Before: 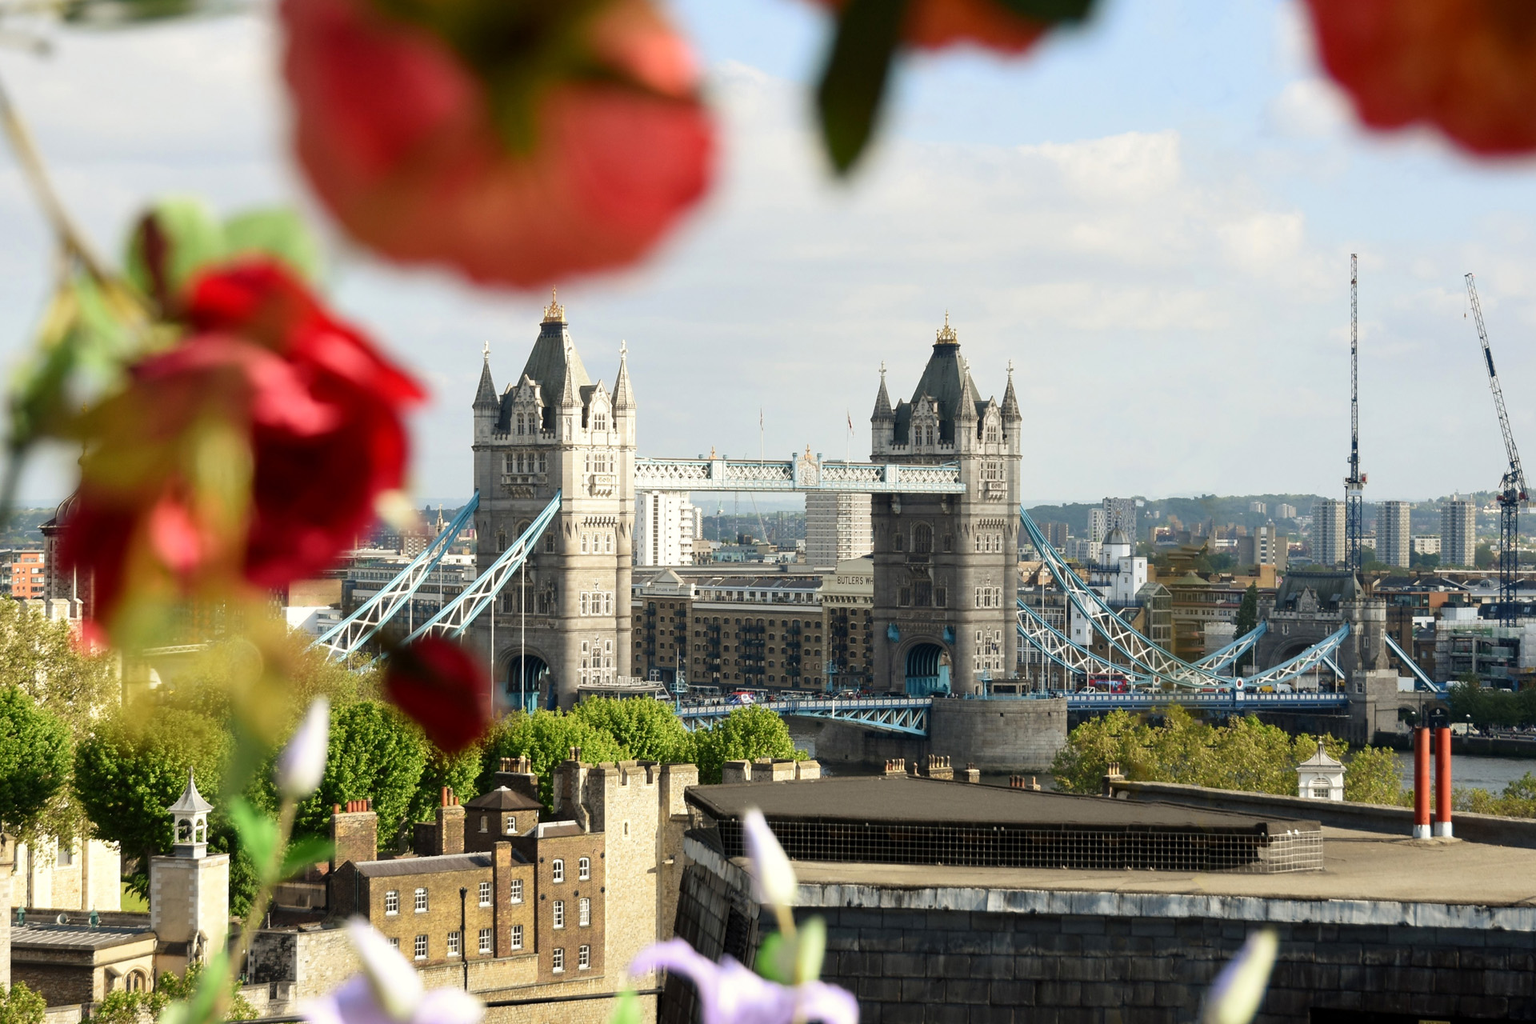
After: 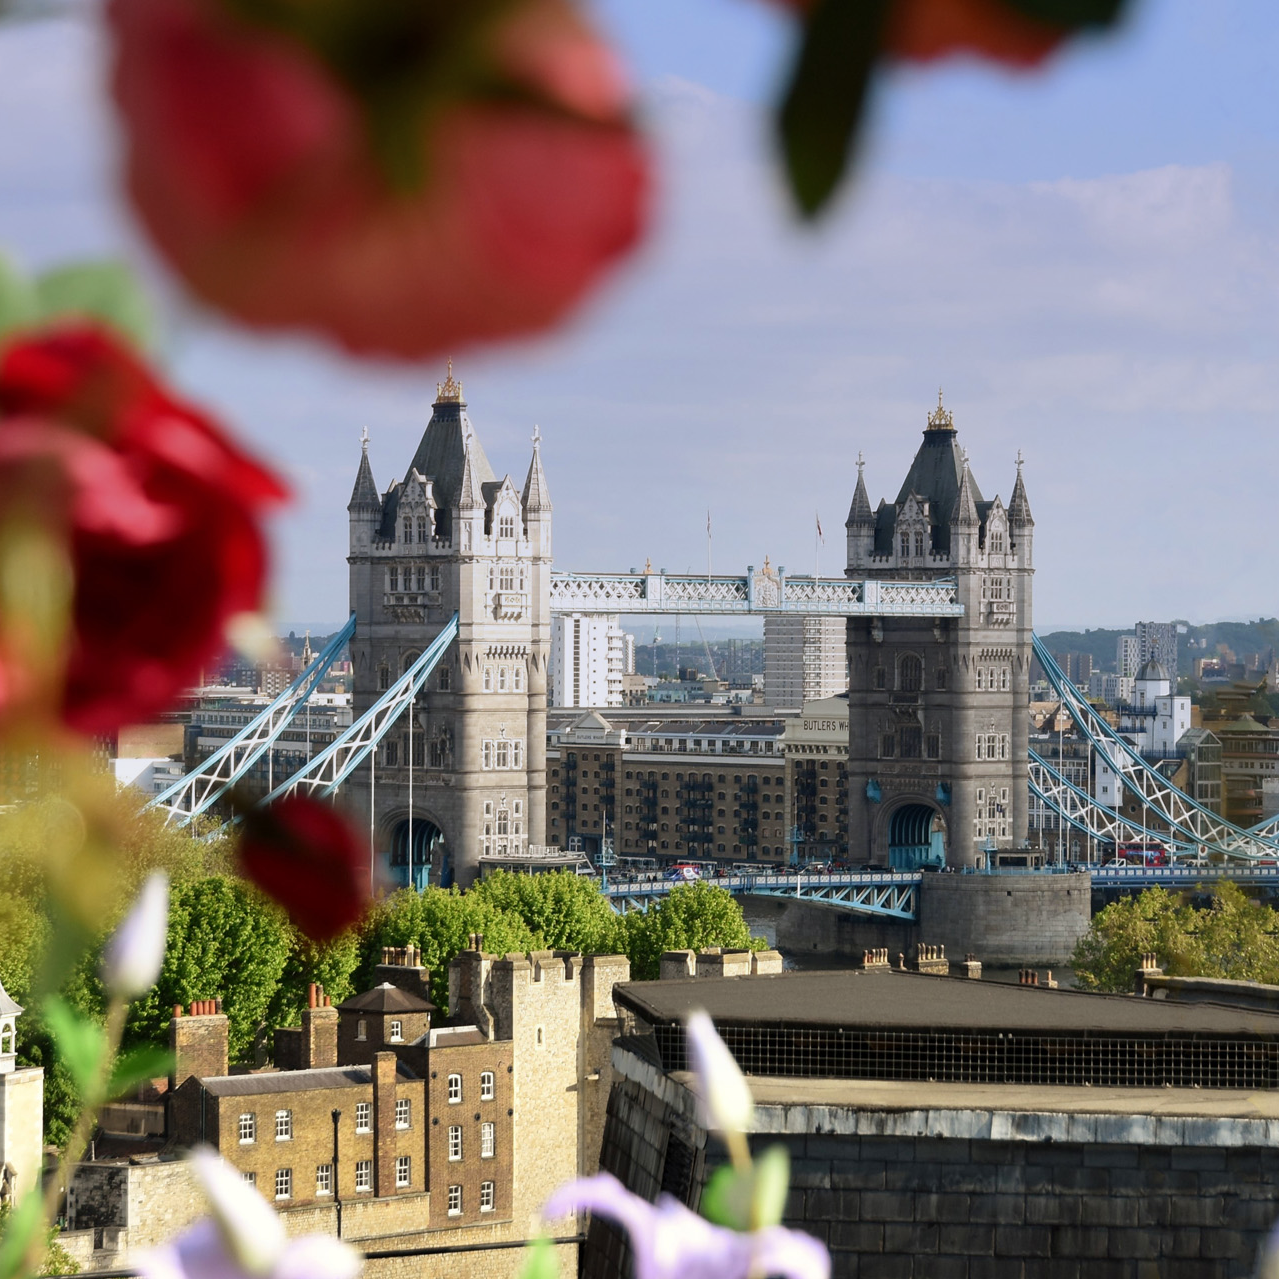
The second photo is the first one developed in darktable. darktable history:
graduated density: hue 238.83°, saturation 50%
crop and rotate: left 12.673%, right 20.66%
